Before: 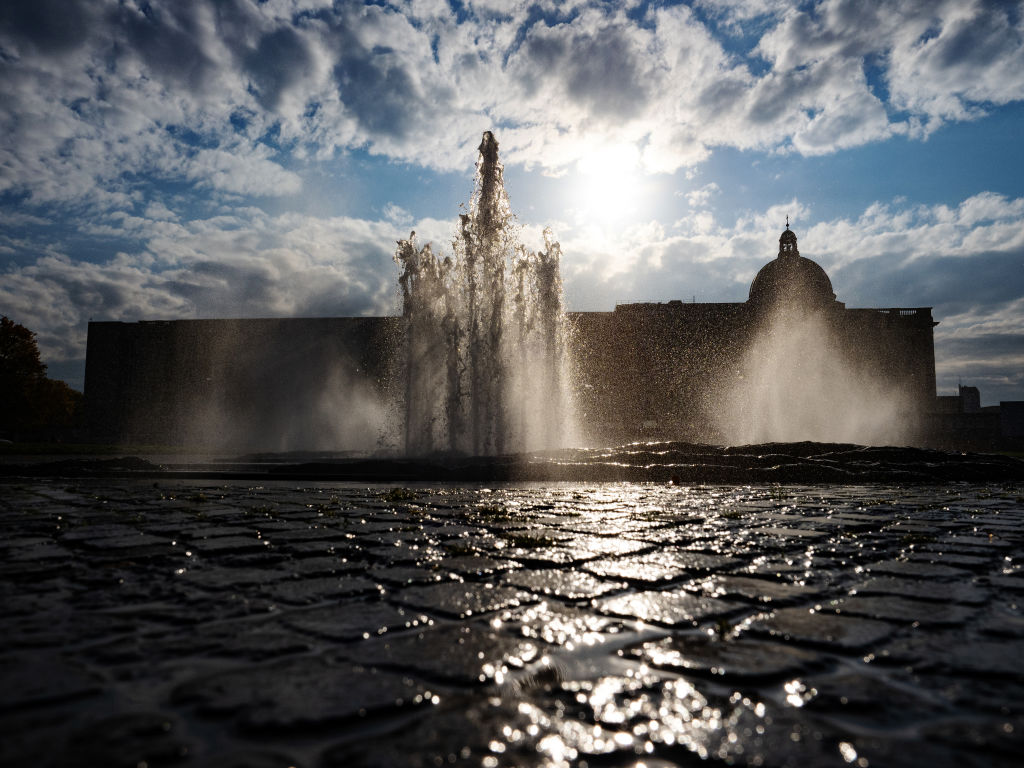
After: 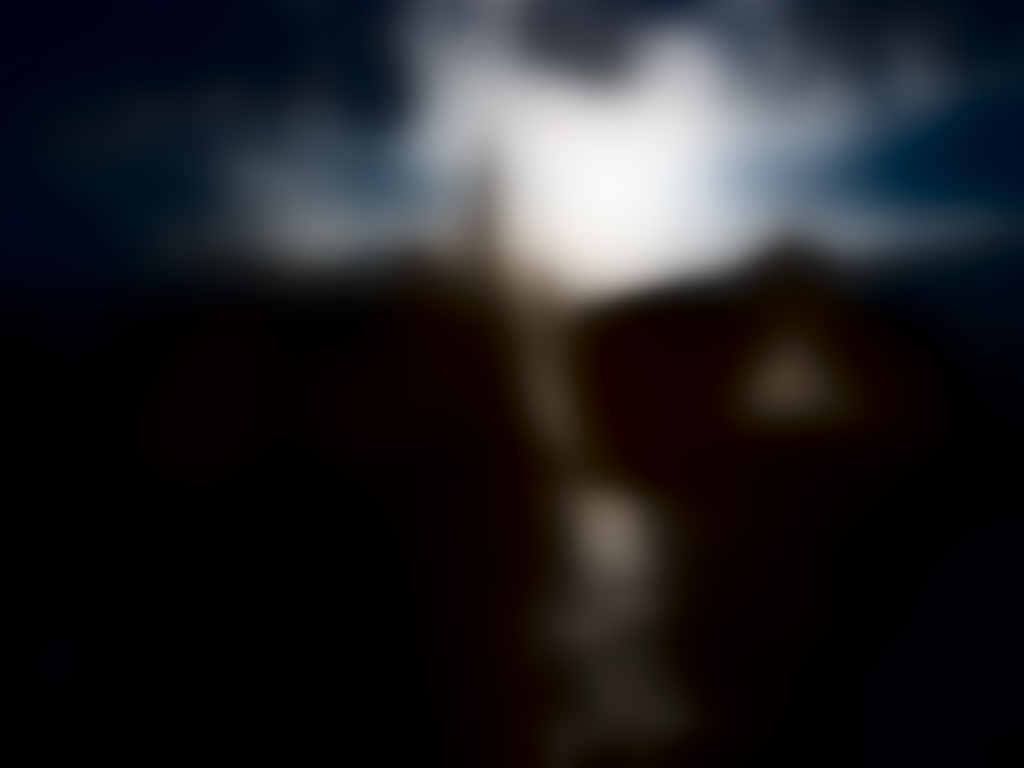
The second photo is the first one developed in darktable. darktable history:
lowpass: radius 31.92, contrast 1.72, brightness -0.98, saturation 0.94
contrast brightness saturation: contrast 0.24, brightness -0.24, saturation 0.14
